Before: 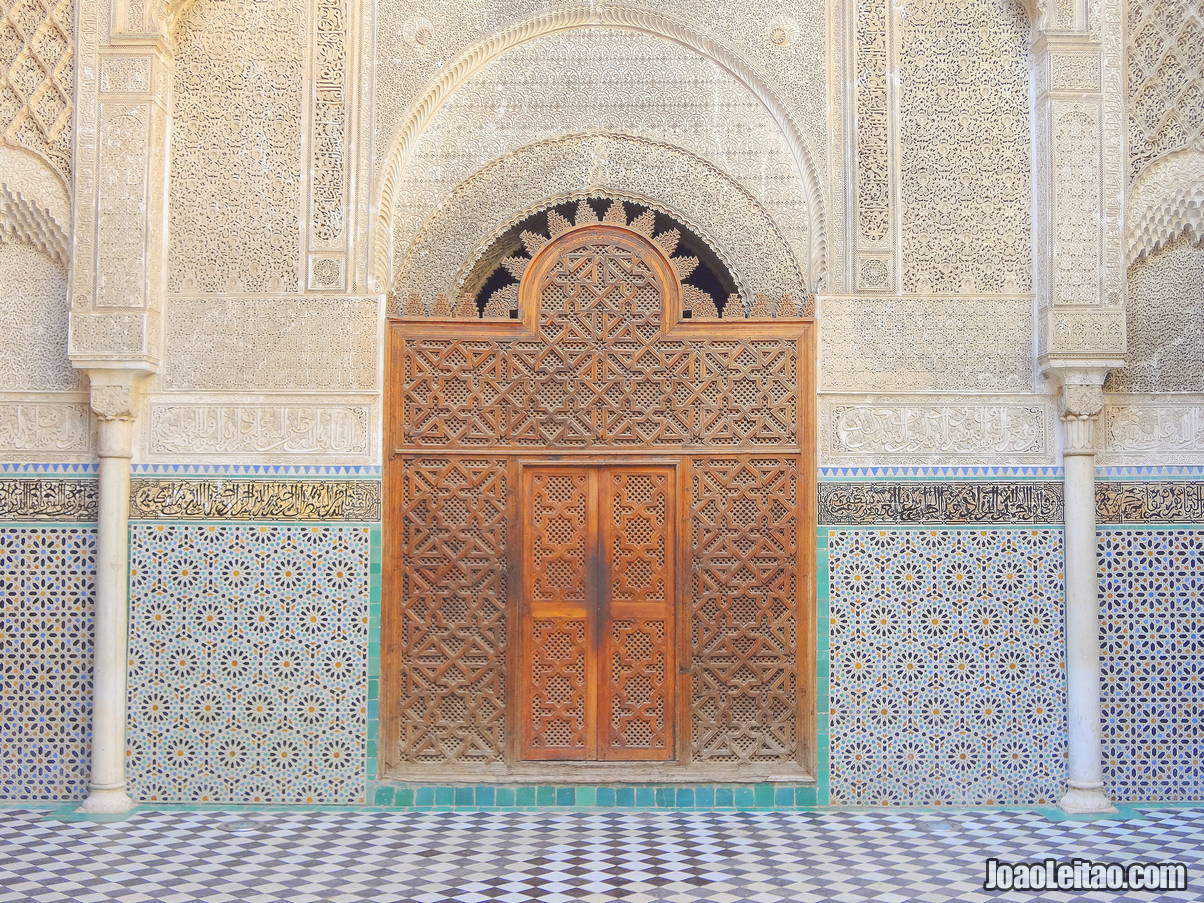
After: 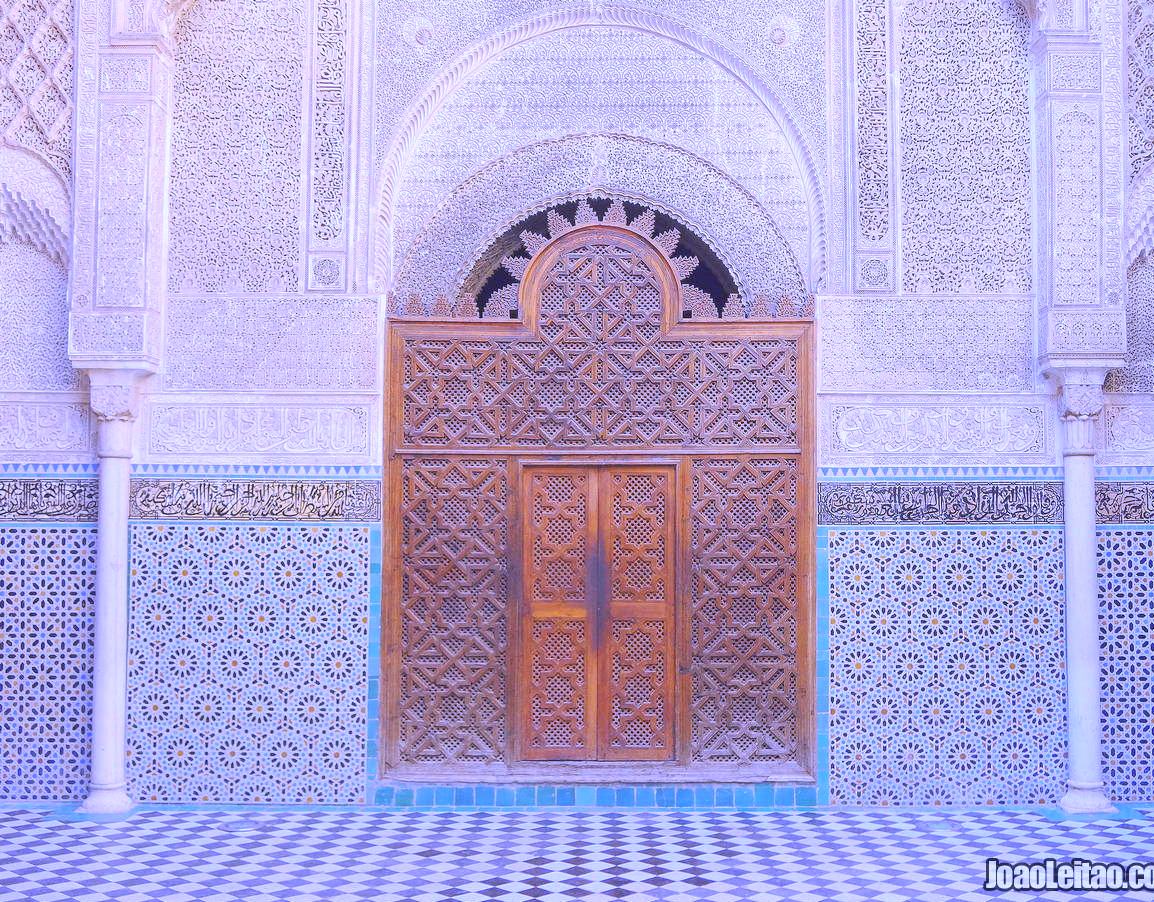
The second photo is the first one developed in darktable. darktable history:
white balance: red 0.98, blue 1.61
crop: right 4.126%, bottom 0.031%
